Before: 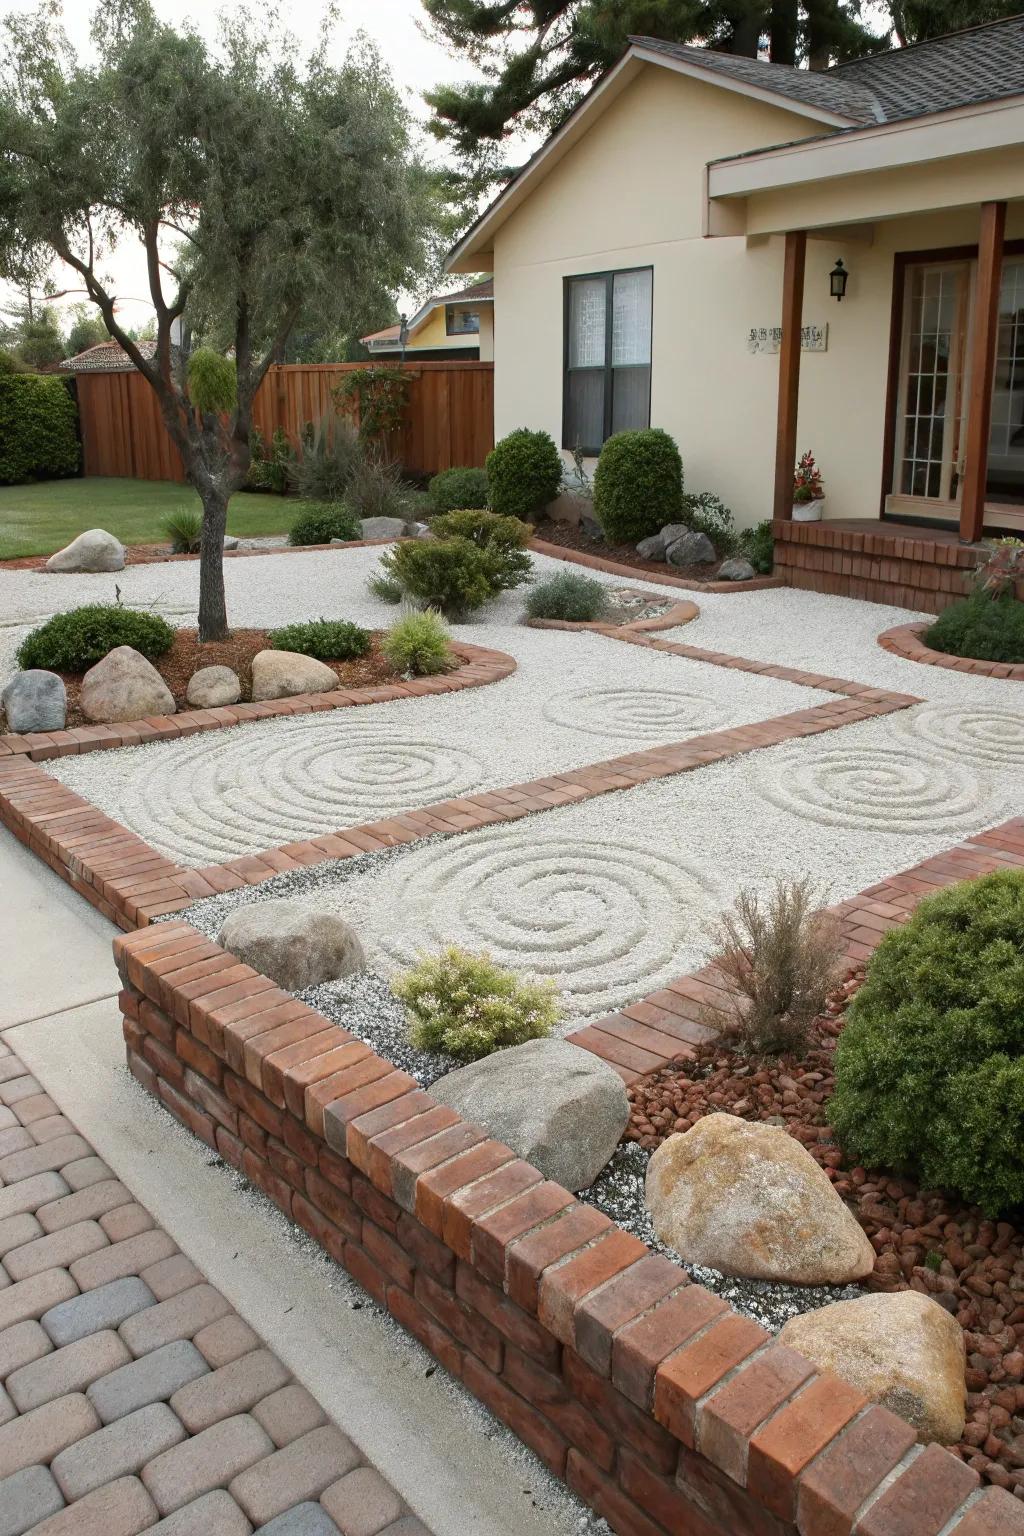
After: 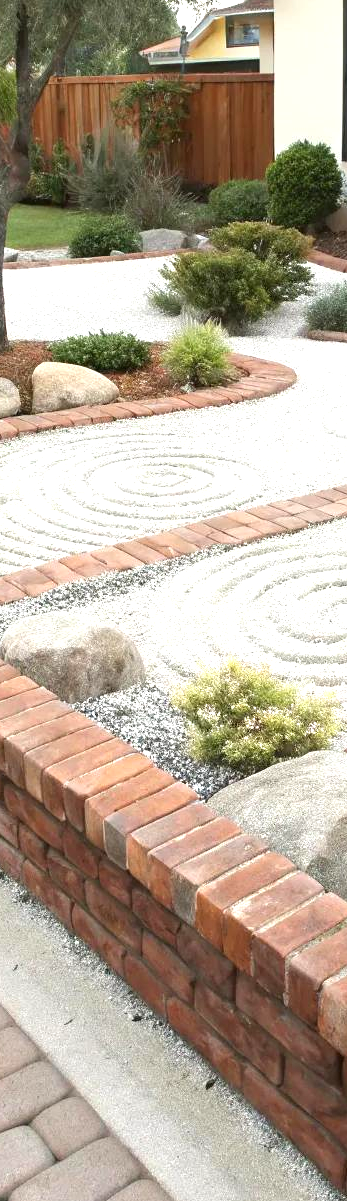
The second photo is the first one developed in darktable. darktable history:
exposure: black level correction 0, exposure 0.95 EV, compensate exposure bias true, compensate highlight preservation false
crop and rotate: left 21.525%, top 18.774%, right 44.583%, bottom 3%
tone equalizer: edges refinement/feathering 500, mask exposure compensation -1.57 EV, preserve details no
